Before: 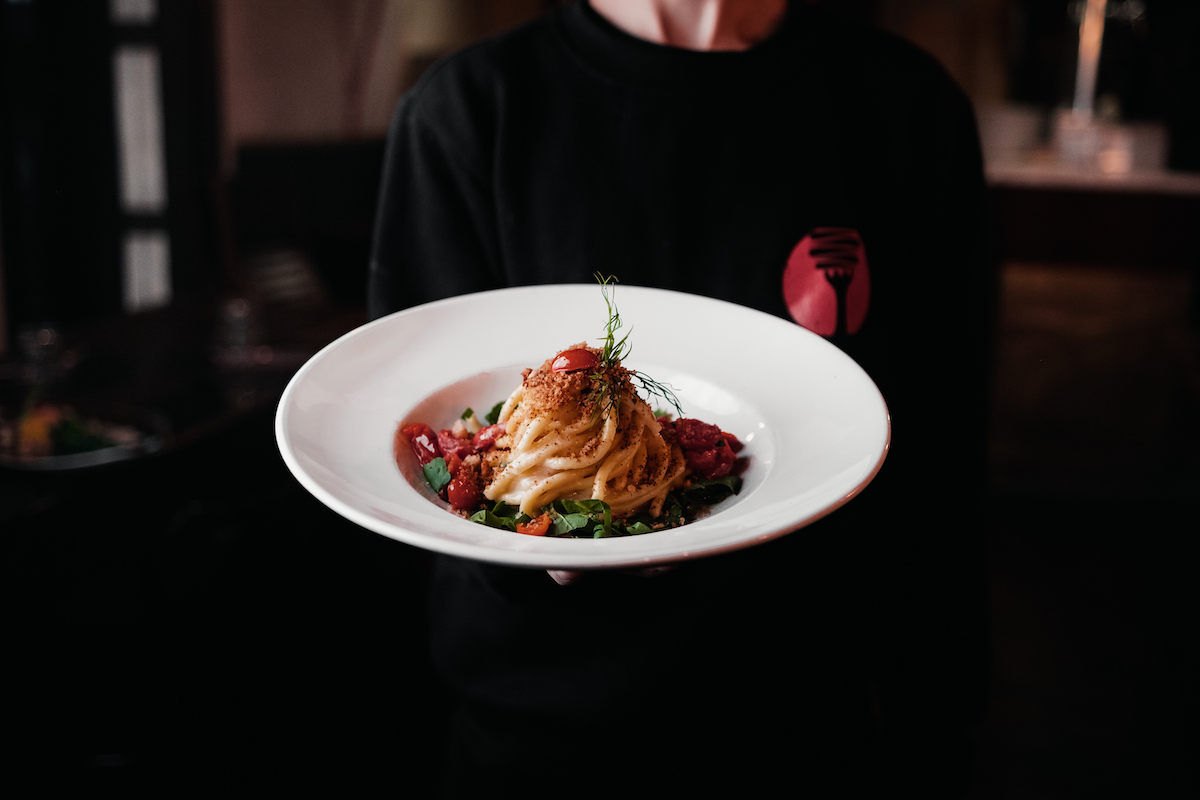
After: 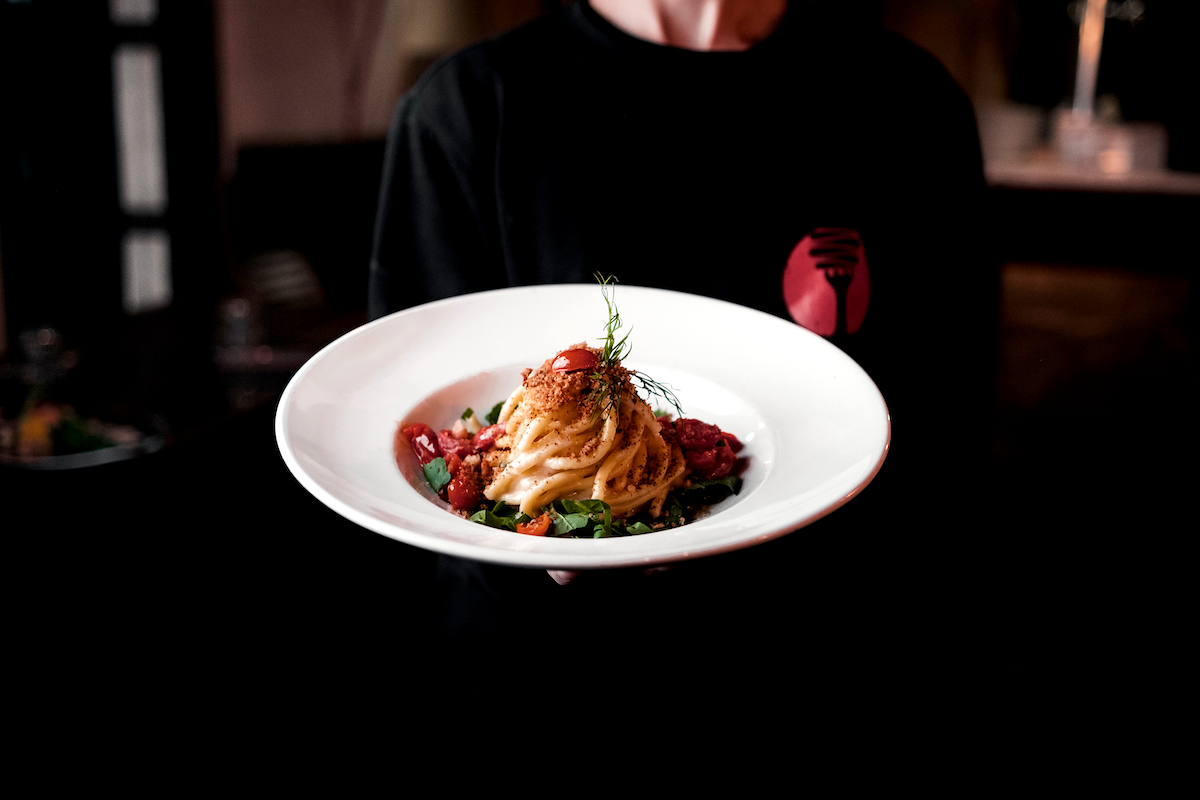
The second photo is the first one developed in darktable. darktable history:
exposure: black level correction 0.003, exposure 0.383 EV, compensate highlight preservation false
